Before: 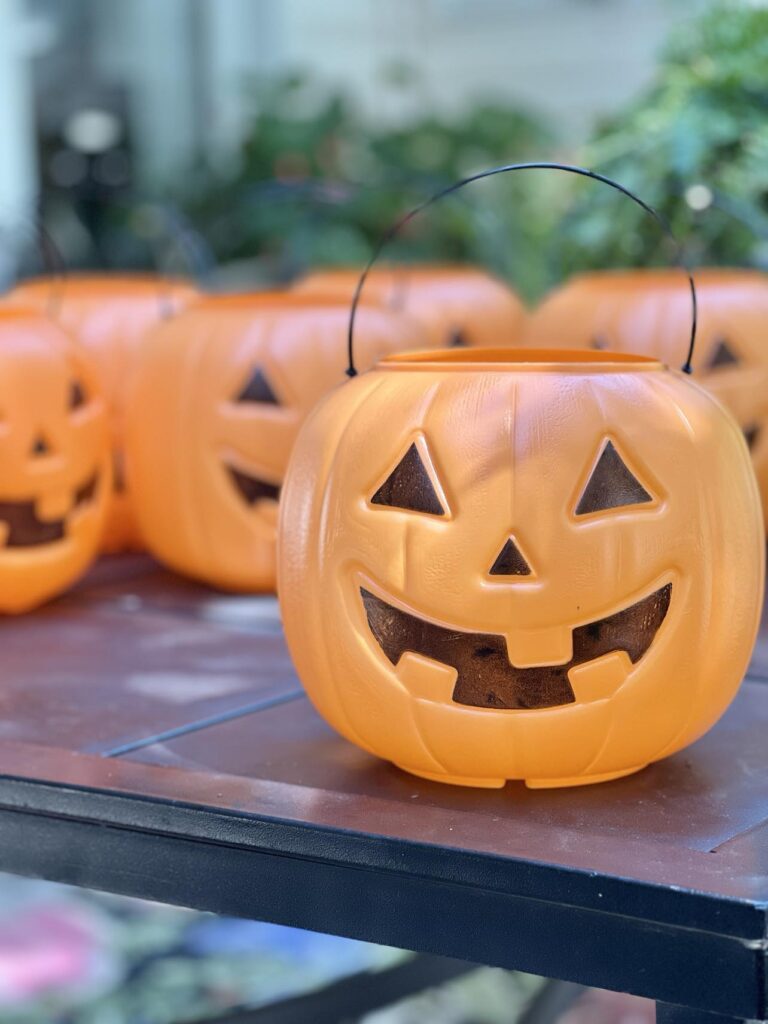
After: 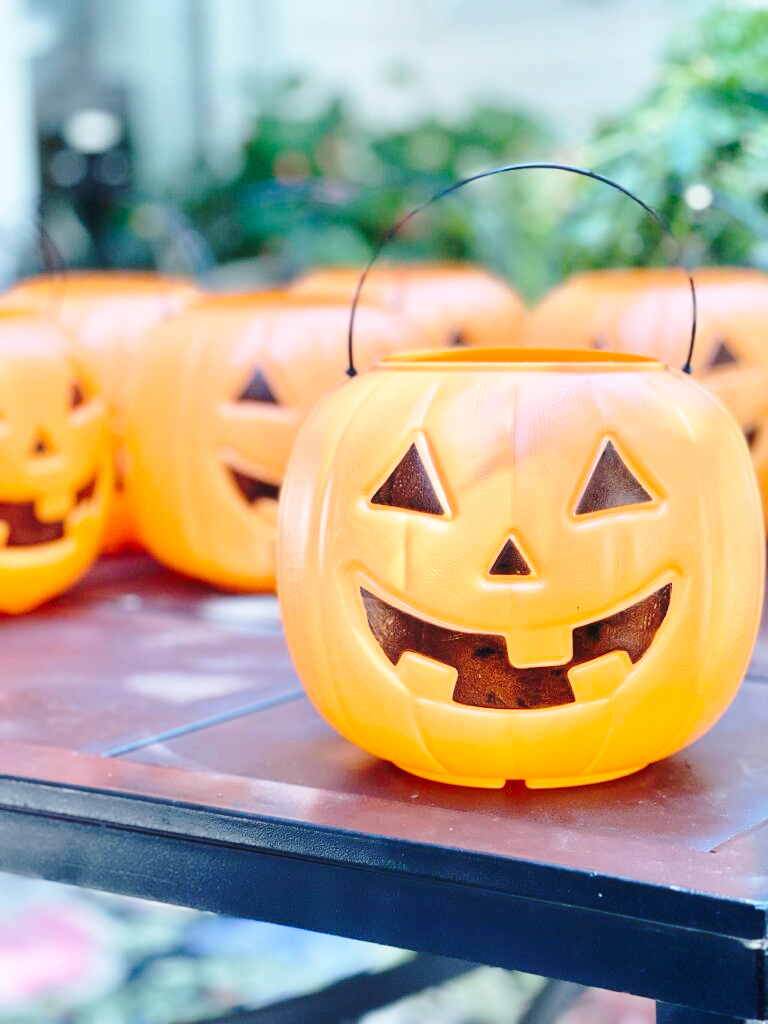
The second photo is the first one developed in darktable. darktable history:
base curve: curves: ch0 [(0, 0) (0.032, 0.037) (0.105, 0.228) (0.435, 0.76) (0.856, 0.983) (1, 1)], preserve colors none
haze removal: strength -0.1, adaptive false
